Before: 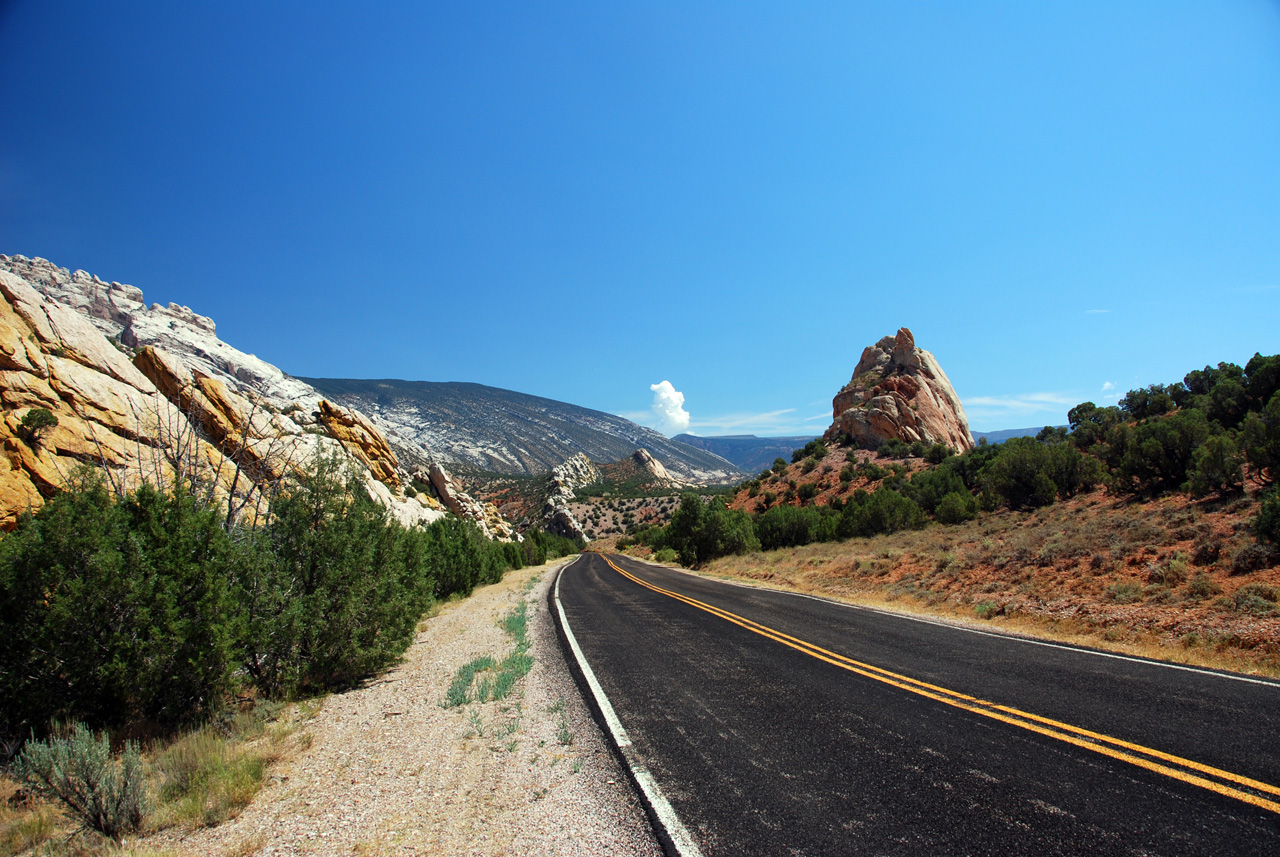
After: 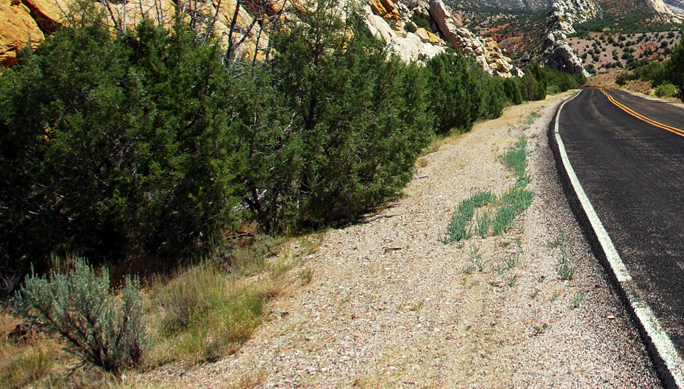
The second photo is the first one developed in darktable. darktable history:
crop and rotate: top 54.352%, right 46.527%, bottom 0.159%
